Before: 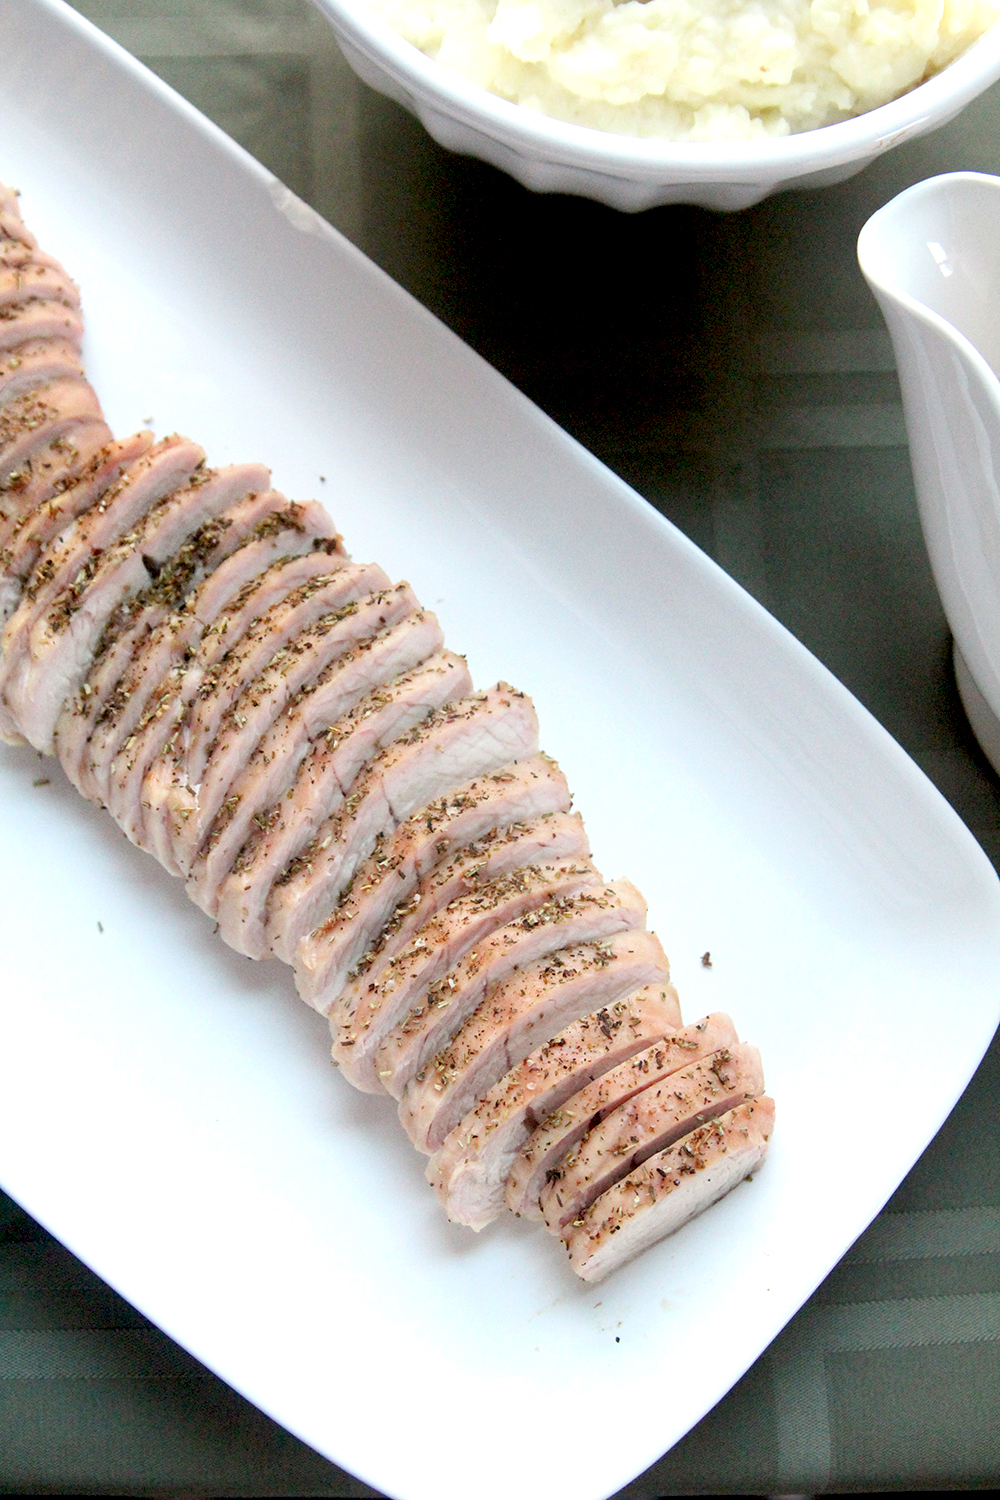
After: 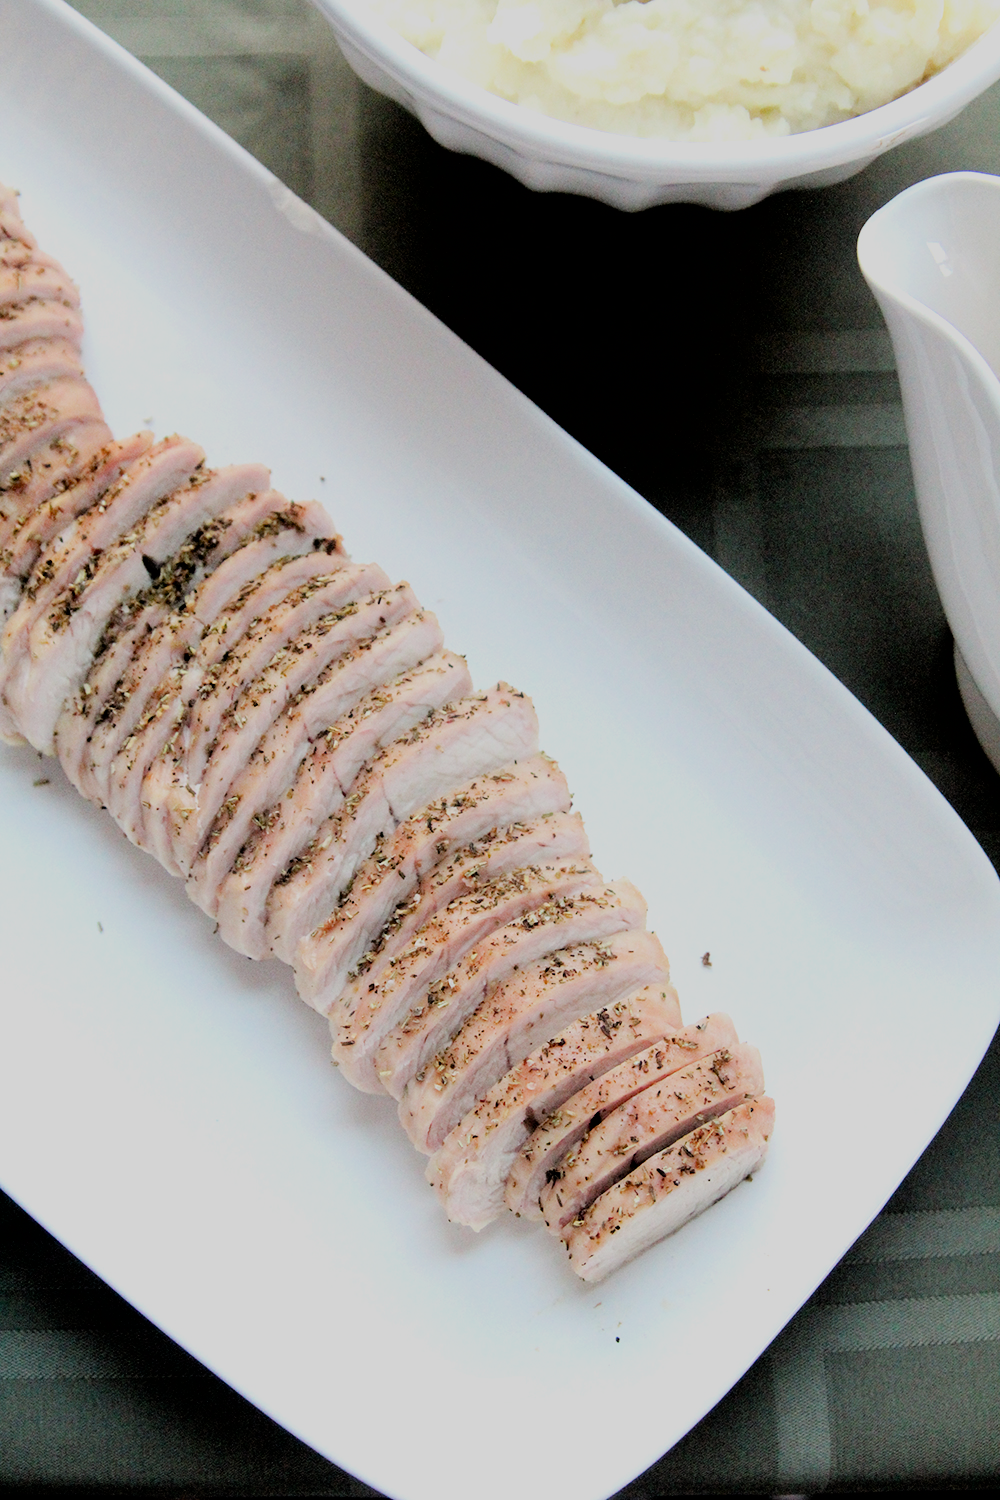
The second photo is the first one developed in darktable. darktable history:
filmic rgb: black relative exposure -4.13 EV, white relative exposure 5.16 EV, hardness 2.02, contrast 1.174
